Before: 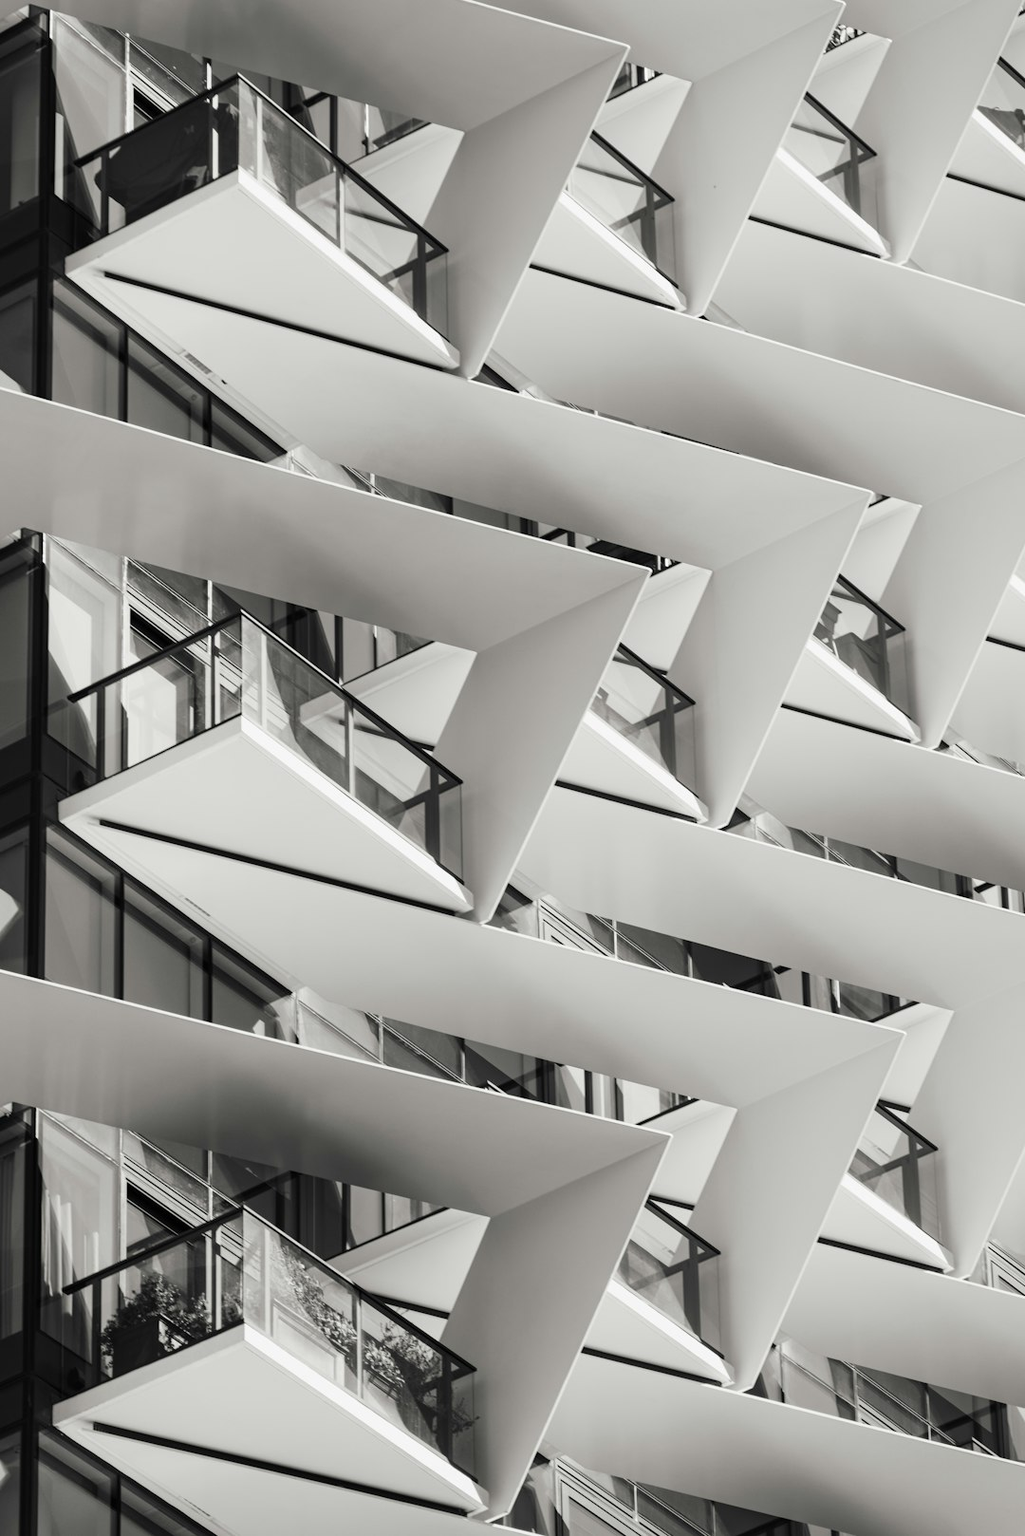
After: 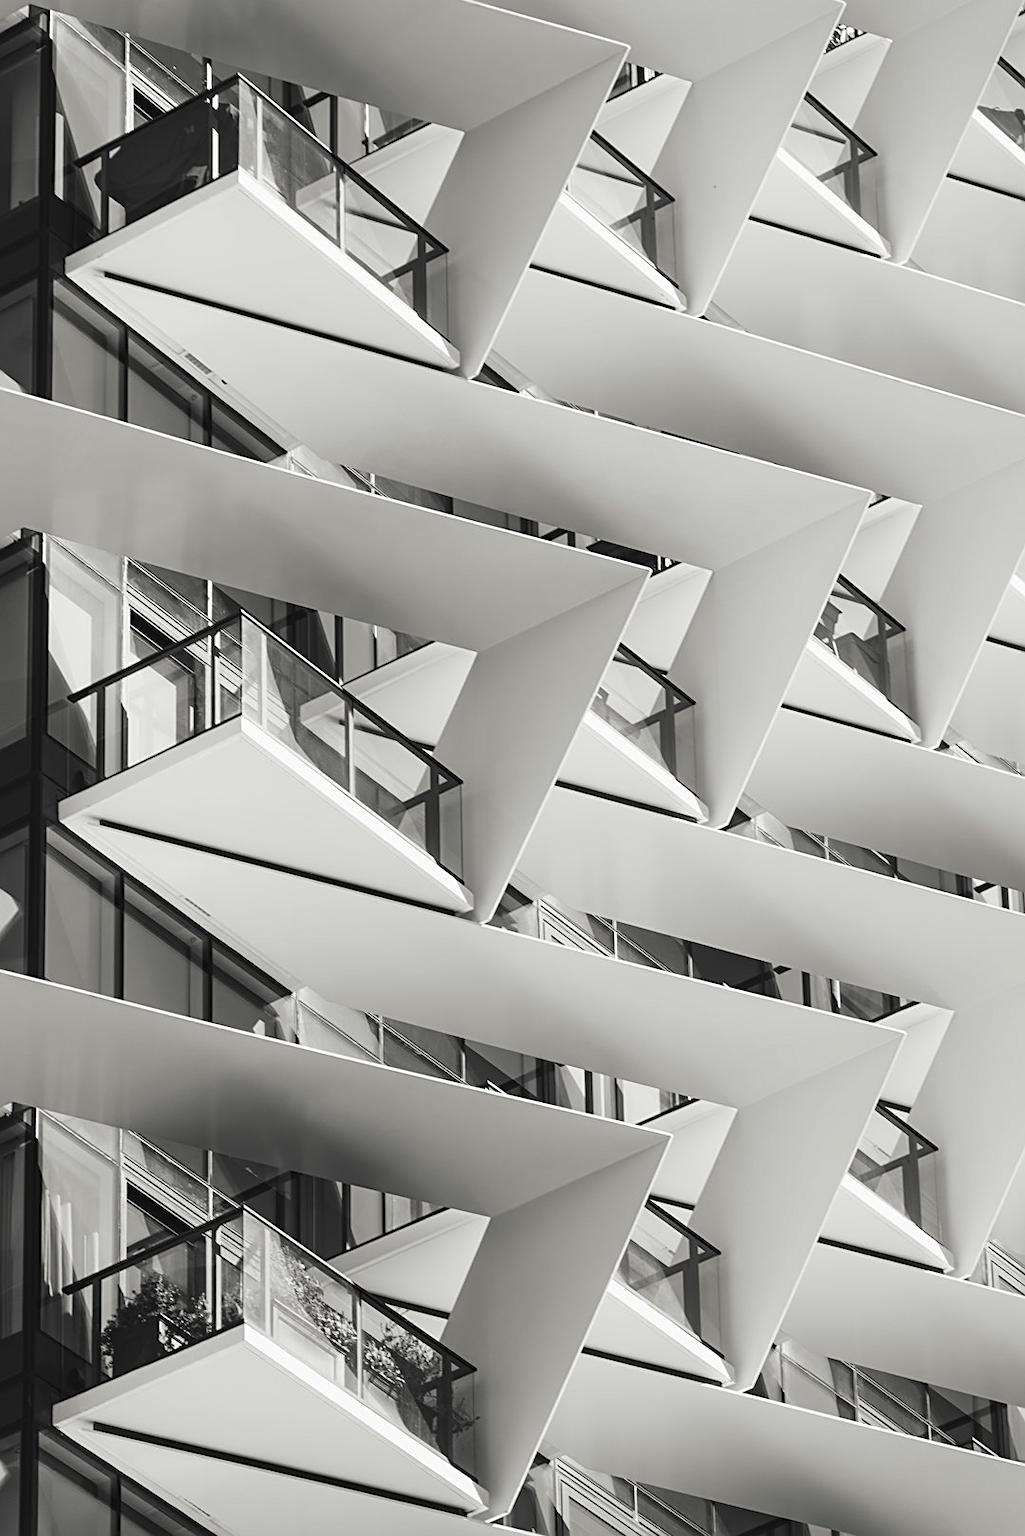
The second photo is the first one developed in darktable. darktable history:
exposure: black level correction -0.004, exposure 0.053 EV, compensate highlight preservation false
sharpen: on, module defaults
